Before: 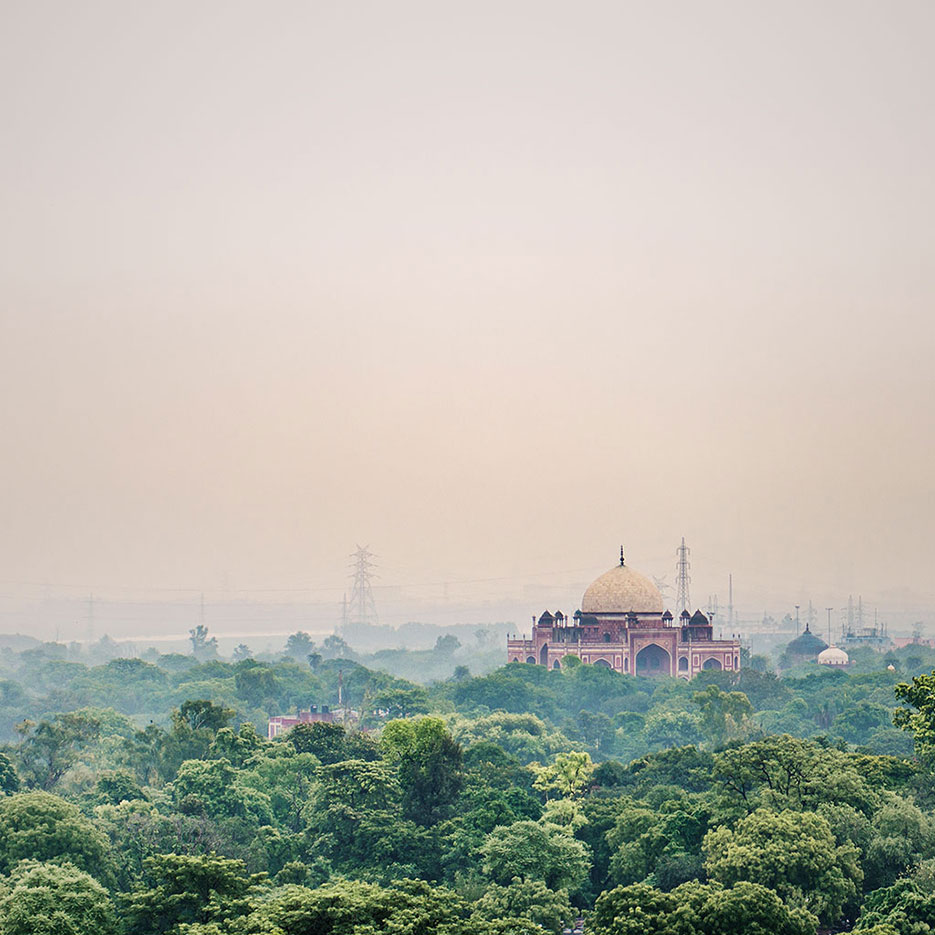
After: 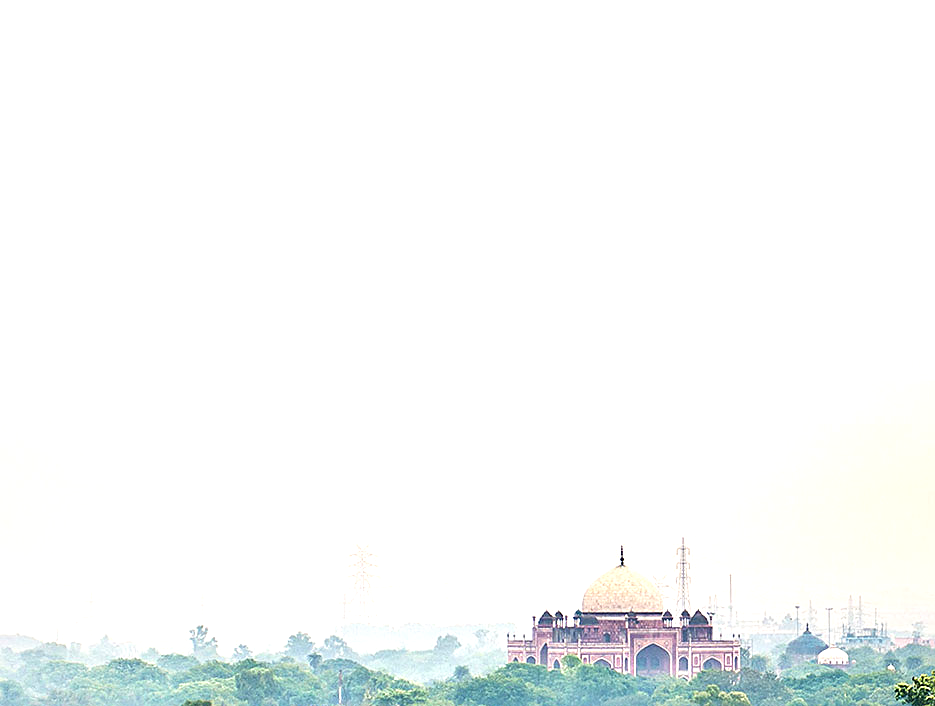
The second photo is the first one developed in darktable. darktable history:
crop: bottom 24.474%
exposure: black level correction 0, exposure 0.949 EV, compensate highlight preservation false
sharpen: on, module defaults
